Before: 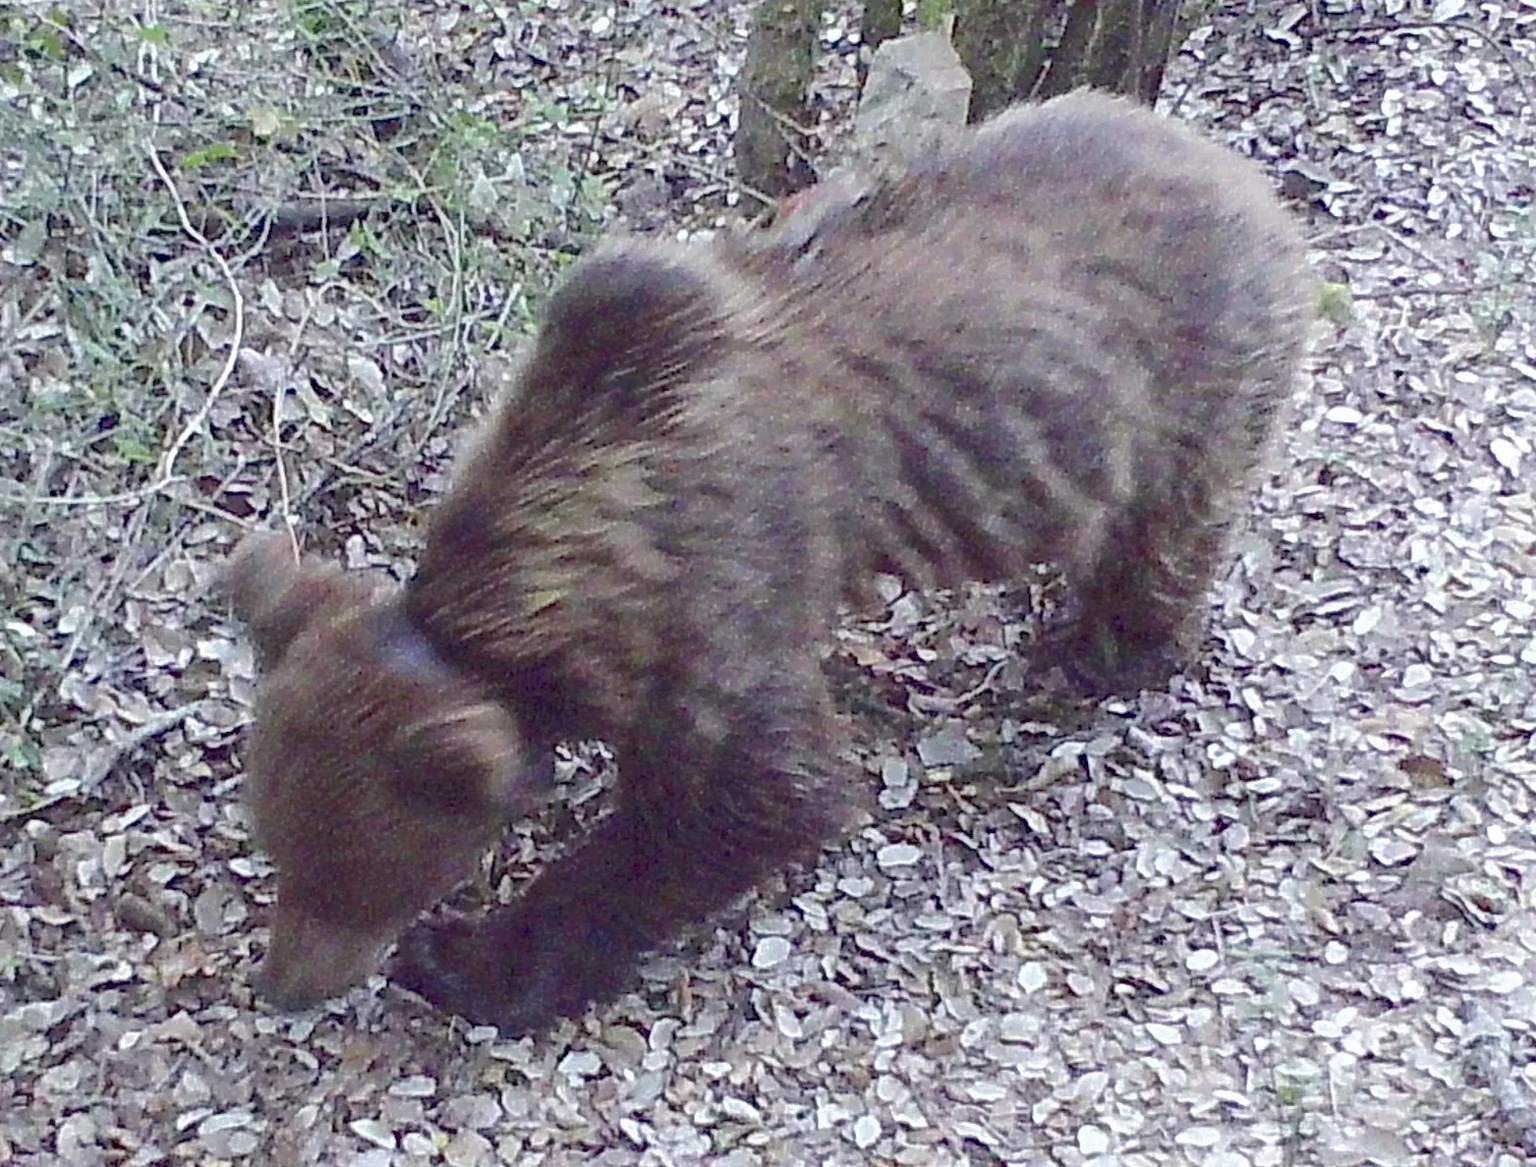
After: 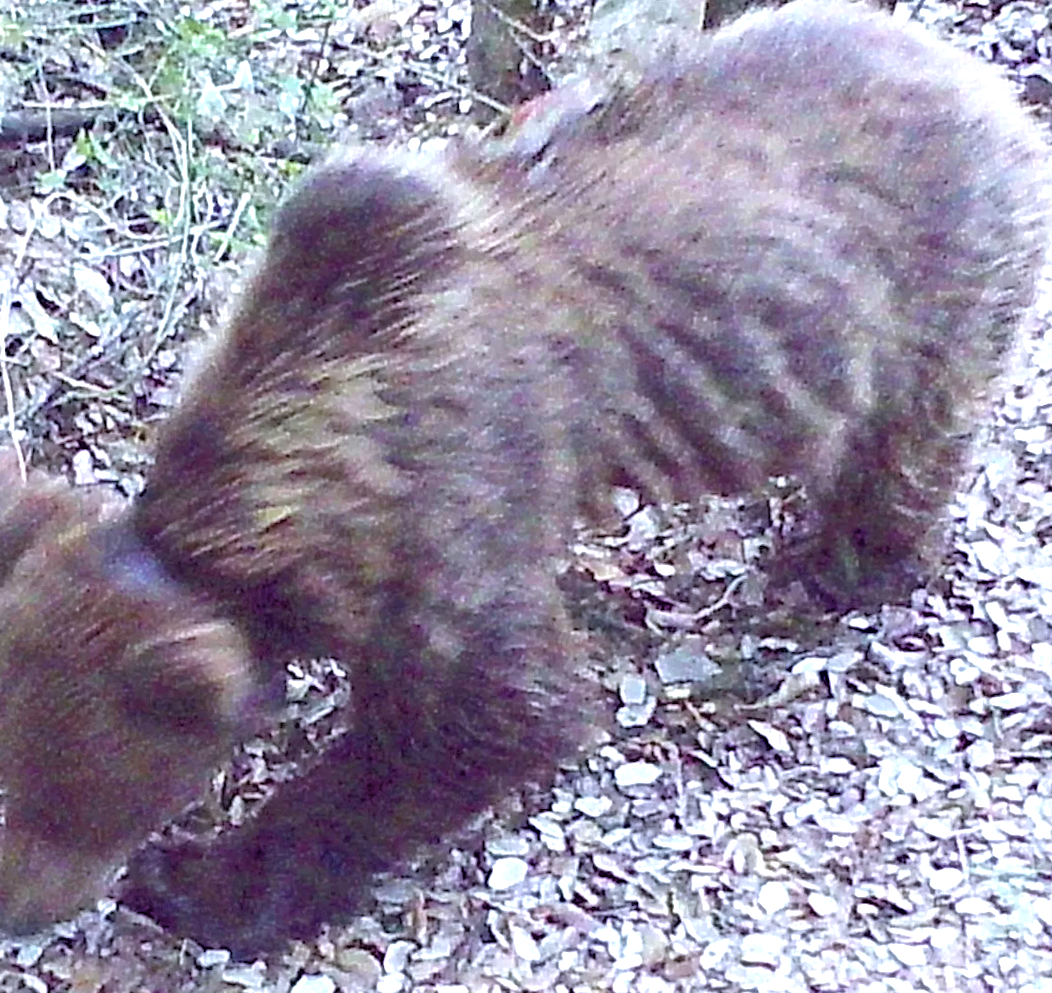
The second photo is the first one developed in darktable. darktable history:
rotate and perspective: rotation -3.52°, crop left 0.036, crop right 0.964, crop top 0.081, crop bottom 0.919
white balance: red 0.974, blue 1.044
crop and rotate: angle -3.27°, left 14.277%, top 0.028%, right 10.766%, bottom 0.028%
tone equalizer: on, module defaults
color correction: saturation 0.57
color balance rgb: linear chroma grading › global chroma 42%, perceptual saturation grading › global saturation 42%, perceptual brilliance grading › global brilliance 25%, global vibrance 33%
